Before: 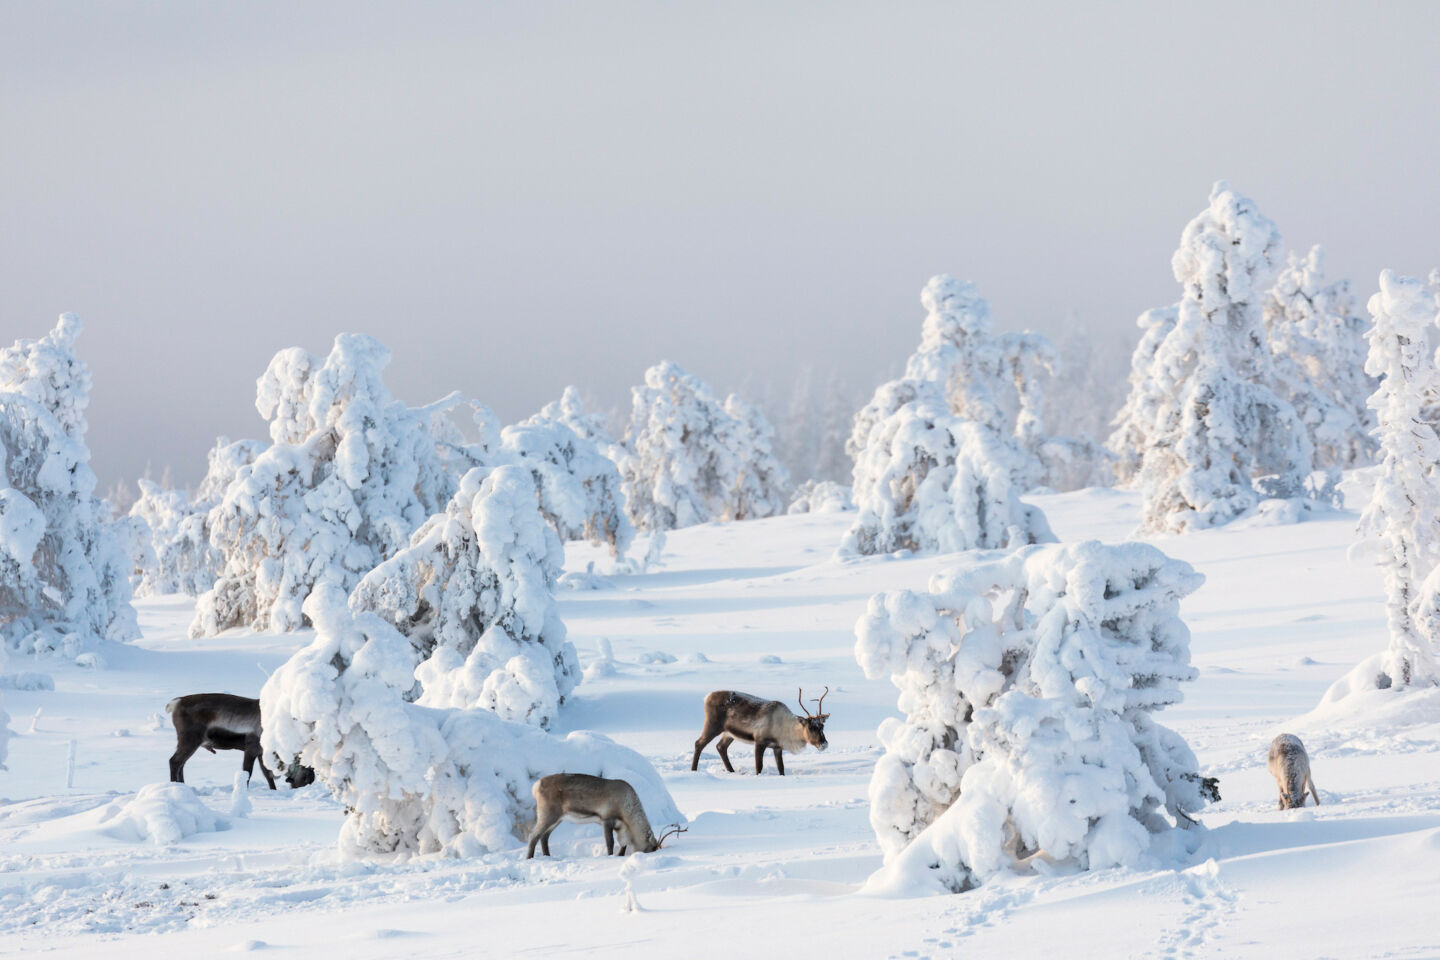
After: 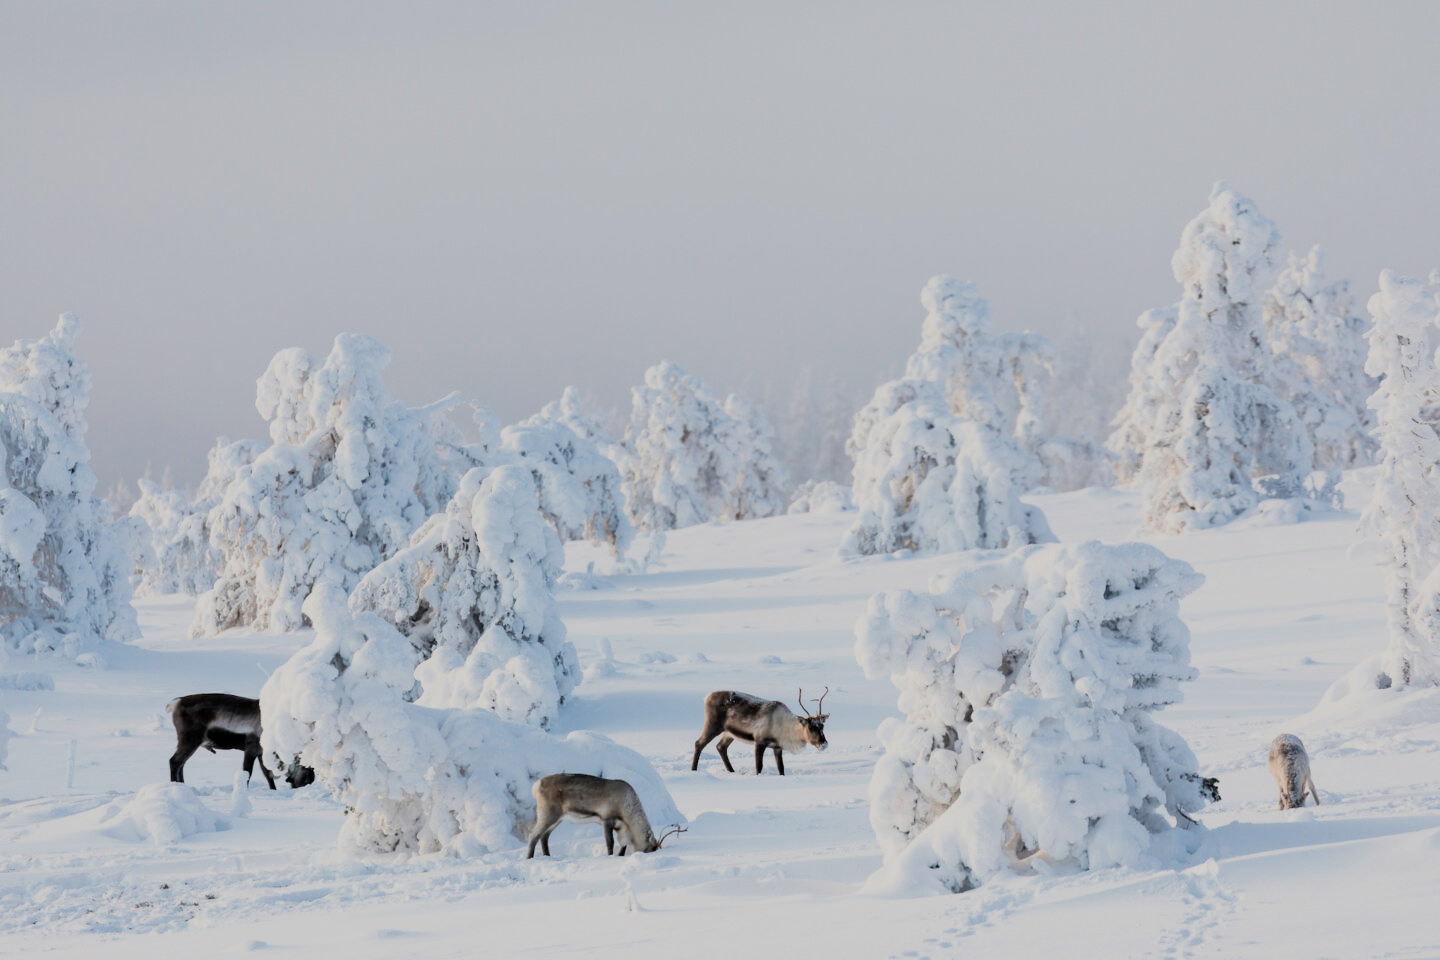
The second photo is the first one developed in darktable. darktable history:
filmic rgb: black relative exposure -9.32 EV, white relative exposure 6.82 EV, hardness 3.09, contrast 1.051
